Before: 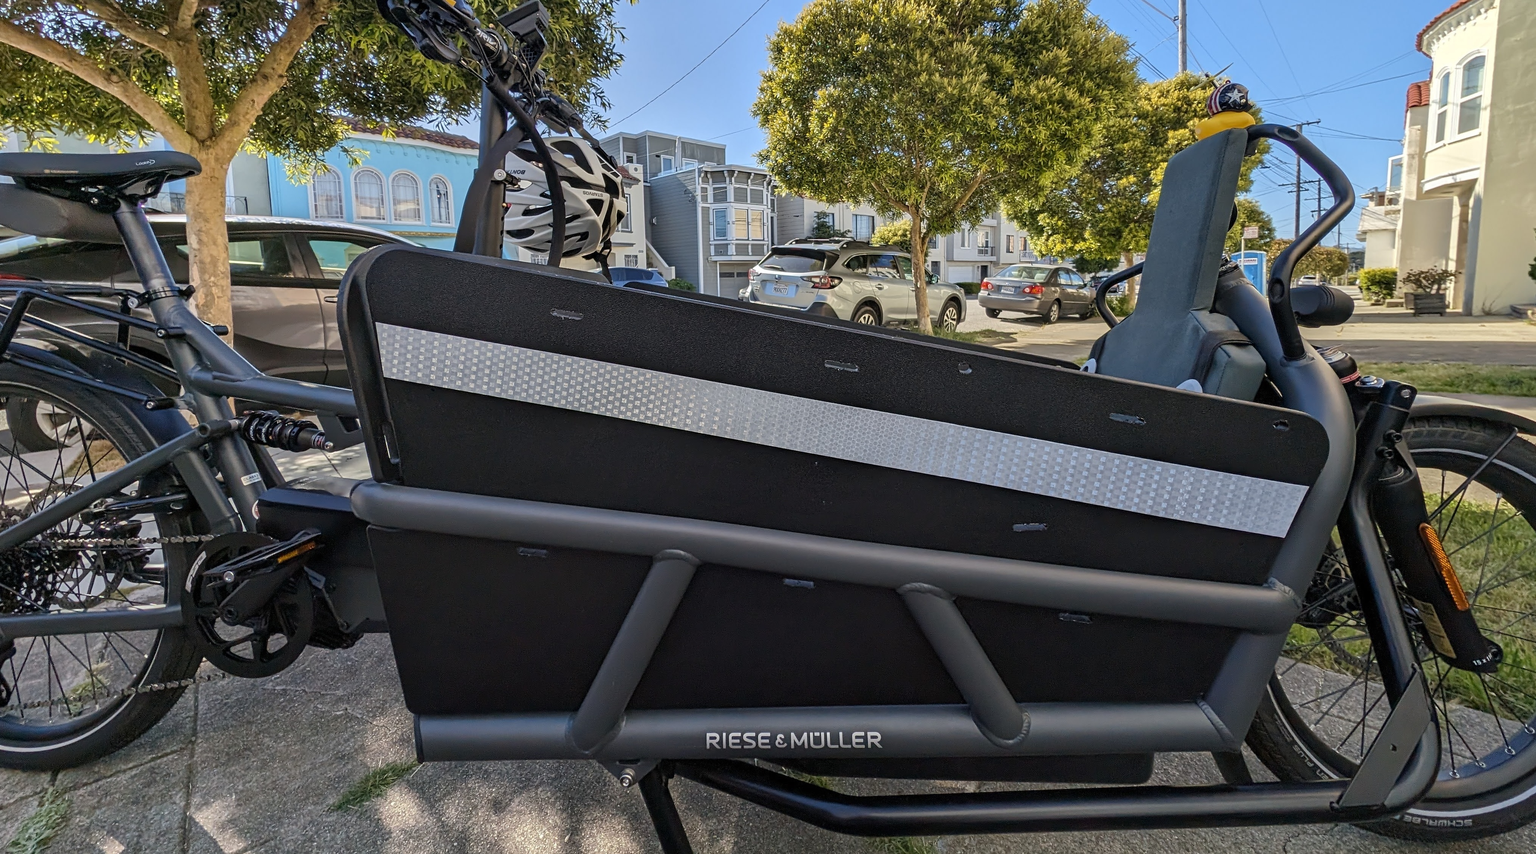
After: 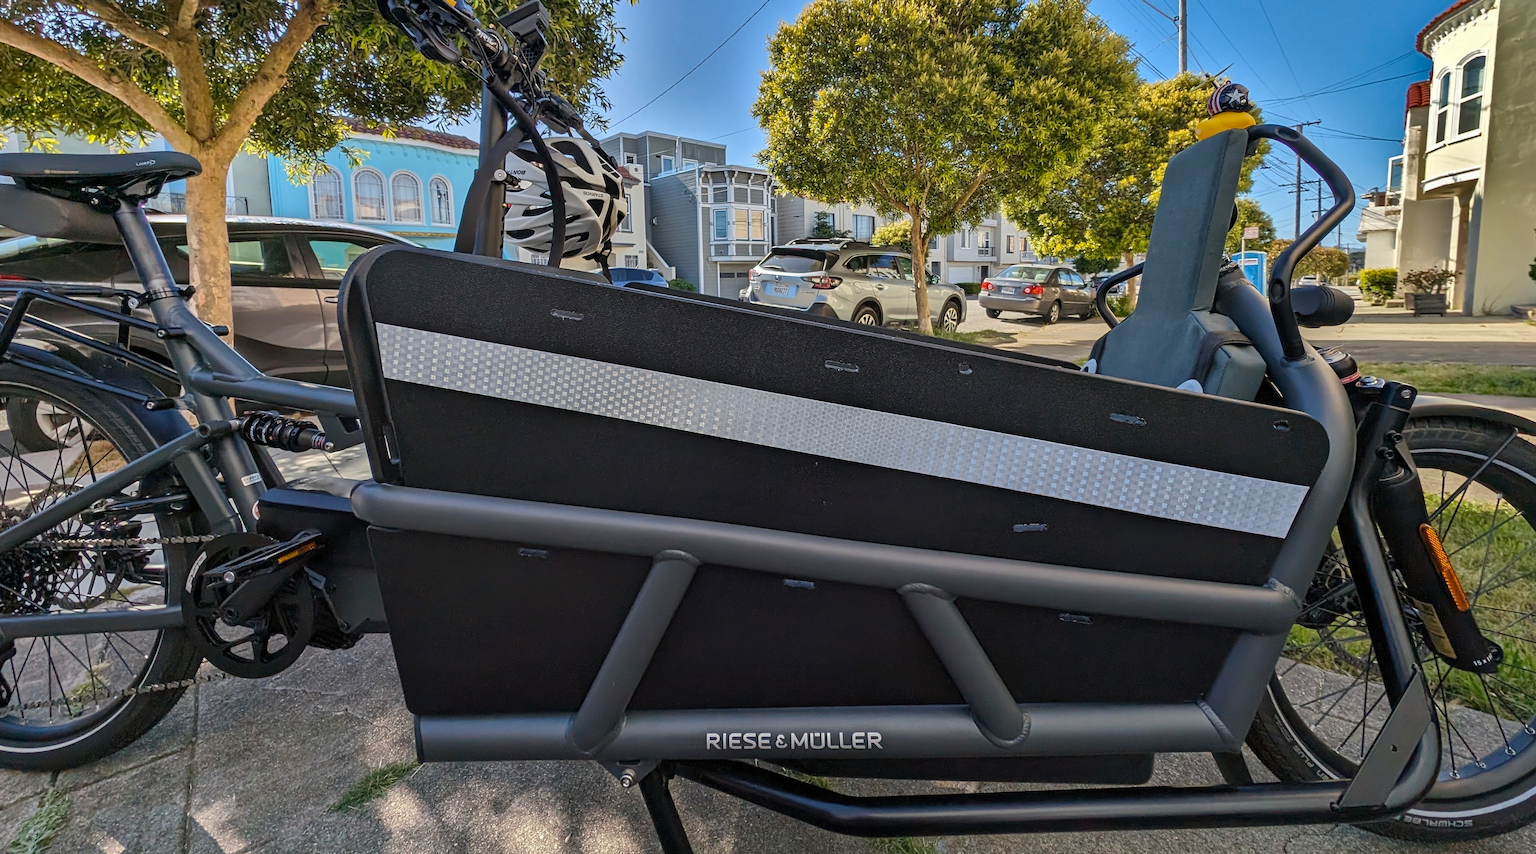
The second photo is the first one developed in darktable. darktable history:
shadows and highlights: shadows 20.97, highlights -82.2, soften with gaussian
